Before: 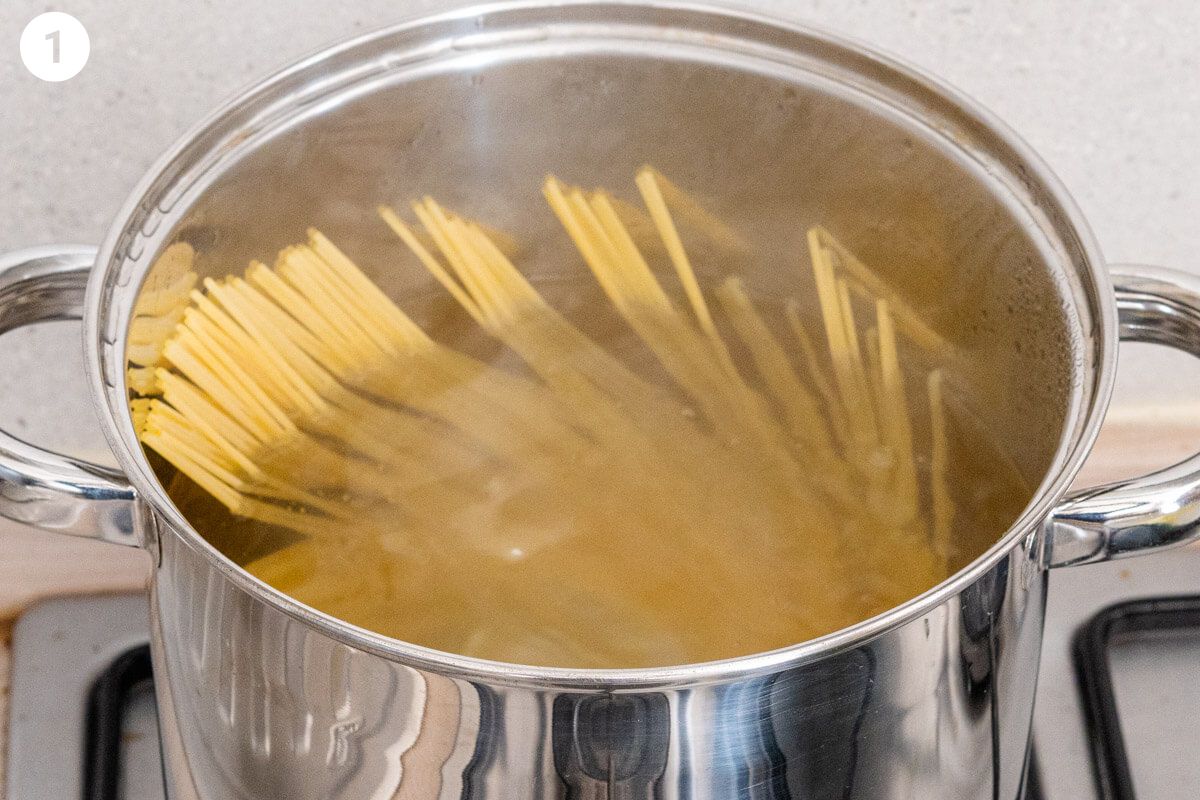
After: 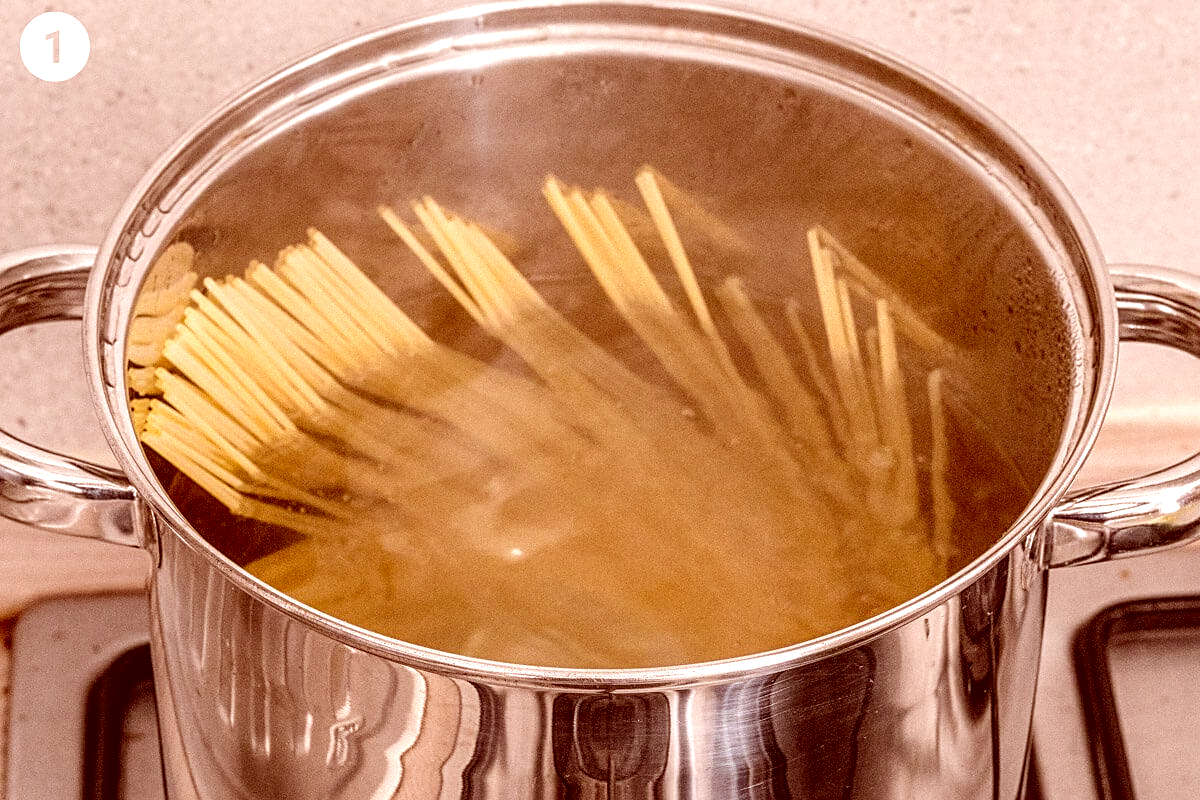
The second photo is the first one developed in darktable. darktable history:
color correction: highlights a* 9.03, highlights b* 8.71, shadows a* 40, shadows b* 40, saturation 0.8
local contrast: detail 160%
sharpen: on, module defaults
